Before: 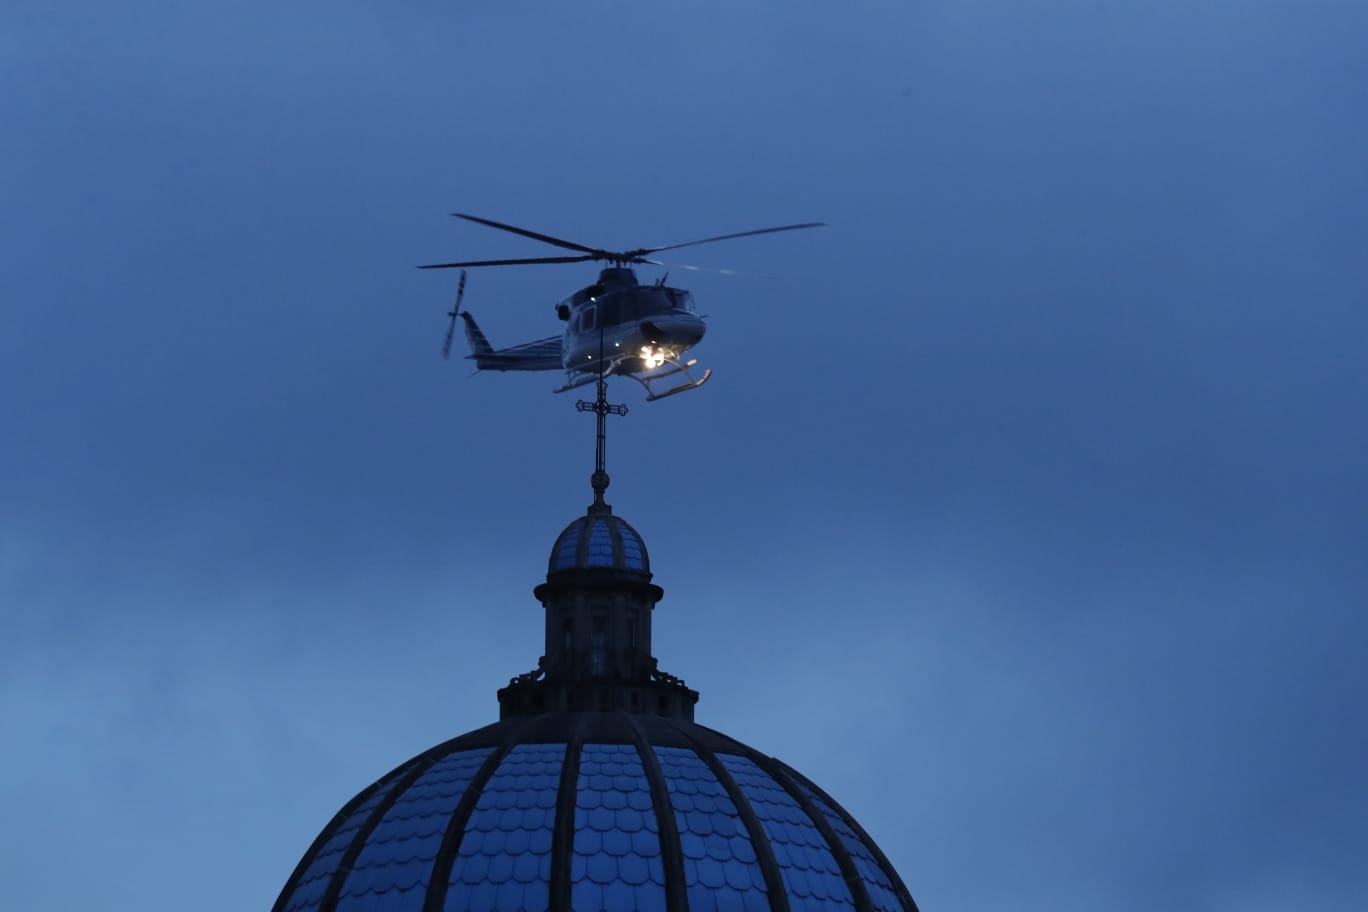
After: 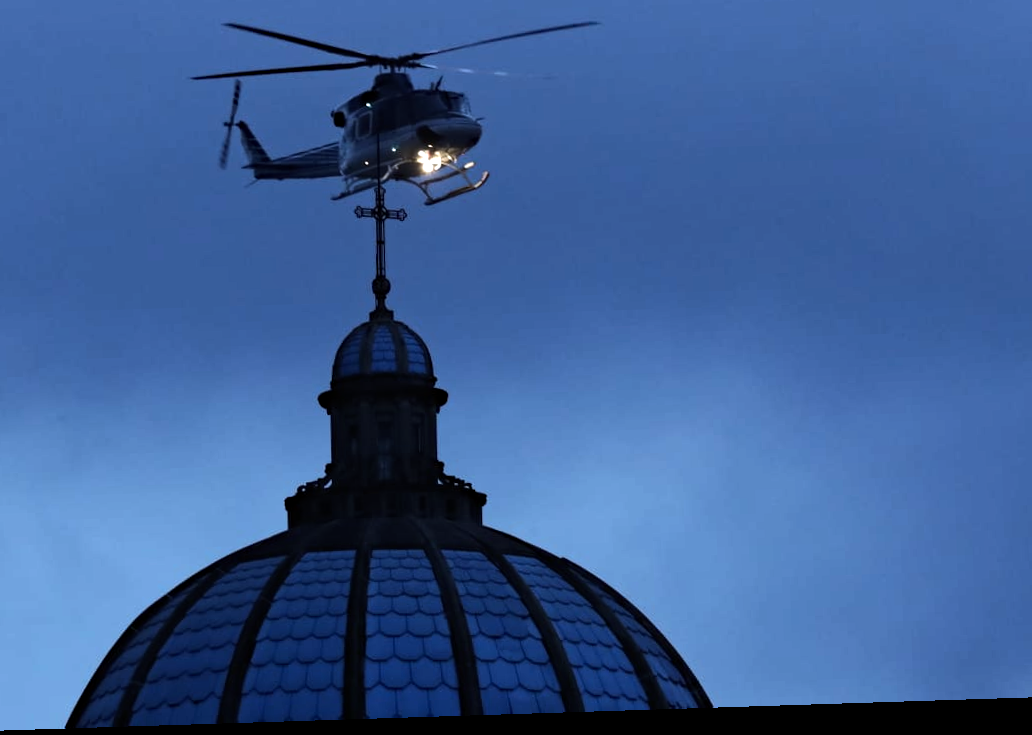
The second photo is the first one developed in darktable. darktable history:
white balance: red 0.988, blue 1.017
rotate and perspective: rotation -1.77°, lens shift (horizontal) 0.004, automatic cropping off
crop: left 16.871%, top 22.857%, right 9.116%
tone equalizer: -8 EV -0.75 EV, -7 EV -0.7 EV, -6 EV -0.6 EV, -5 EV -0.4 EV, -3 EV 0.4 EV, -2 EV 0.6 EV, -1 EV 0.7 EV, +0 EV 0.75 EV, edges refinement/feathering 500, mask exposure compensation -1.57 EV, preserve details no
haze removal: compatibility mode true, adaptive false
